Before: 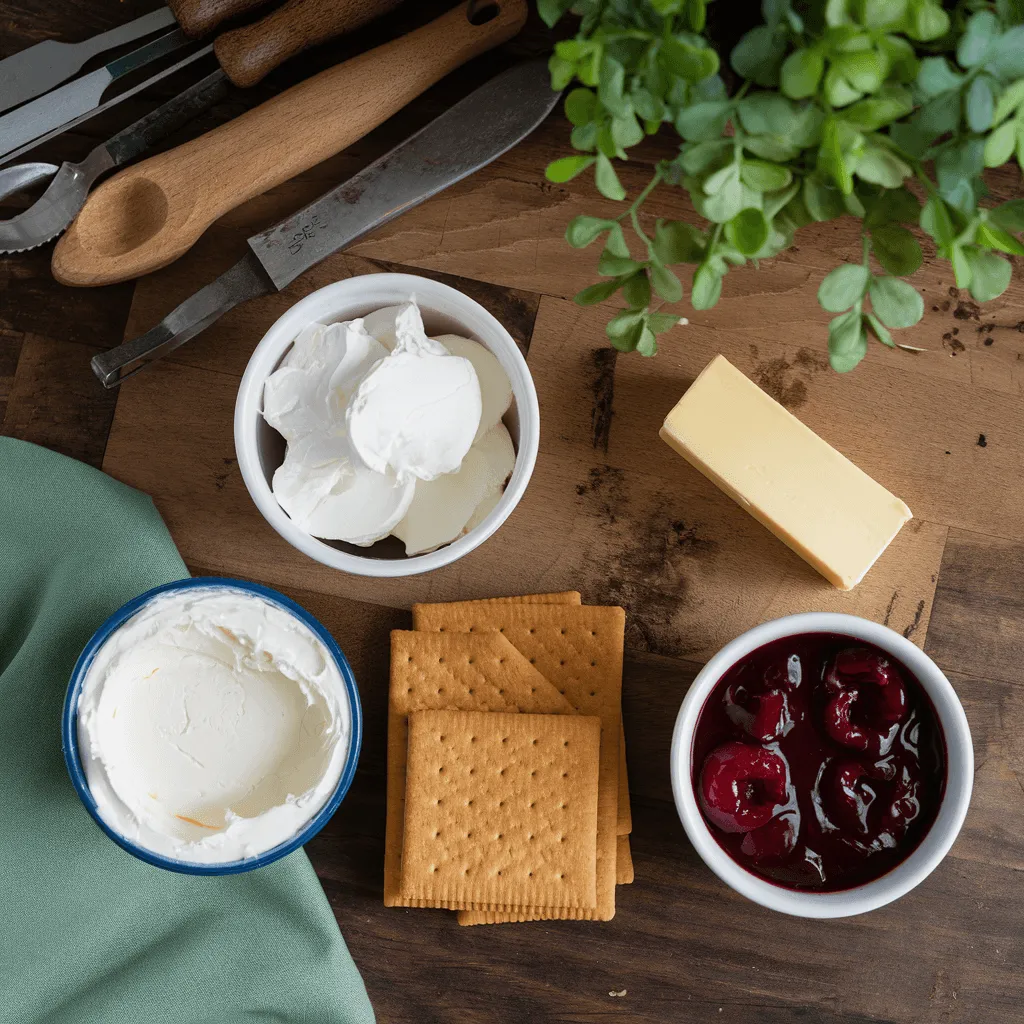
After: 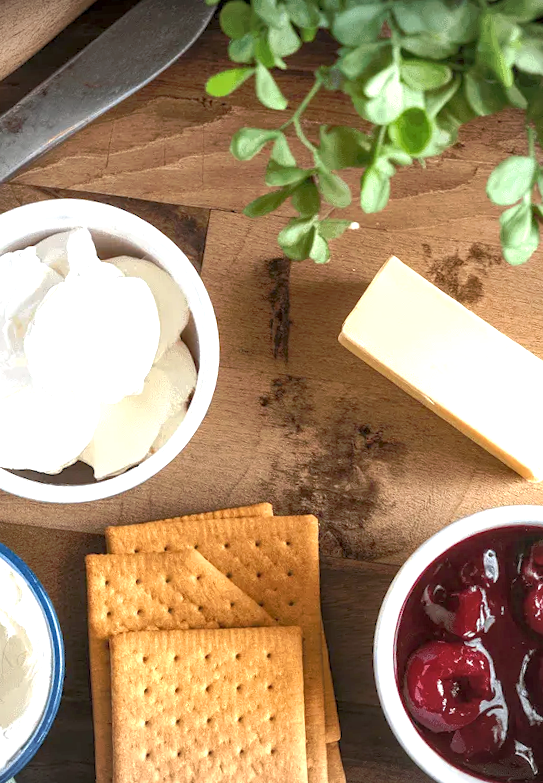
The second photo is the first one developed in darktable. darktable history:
tone curve: curves: ch0 [(0, 0) (0.003, 0.012) (0.011, 0.015) (0.025, 0.027) (0.044, 0.045) (0.069, 0.064) (0.1, 0.093) (0.136, 0.133) (0.177, 0.177) (0.224, 0.221) (0.277, 0.272) (0.335, 0.342) (0.399, 0.398) (0.468, 0.462) (0.543, 0.547) (0.623, 0.624) (0.709, 0.711) (0.801, 0.792) (0.898, 0.889) (1, 1)], preserve colors none
local contrast: detail 130%
rotate and perspective: rotation -4.25°, automatic cropping off
levels: levels [0.026, 0.507, 0.987]
crop: left 32.075%, top 10.976%, right 18.355%, bottom 17.596%
vignetting: fall-off radius 60.92%
rgb curve: curves: ch0 [(0, 0) (0.072, 0.166) (0.217, 0.293) (0.414, 0.42) (1, 1)], compensate middle gray true, preserve colors basic power
exposure: exposure 1.15 EV, compensate highlight preservation false
